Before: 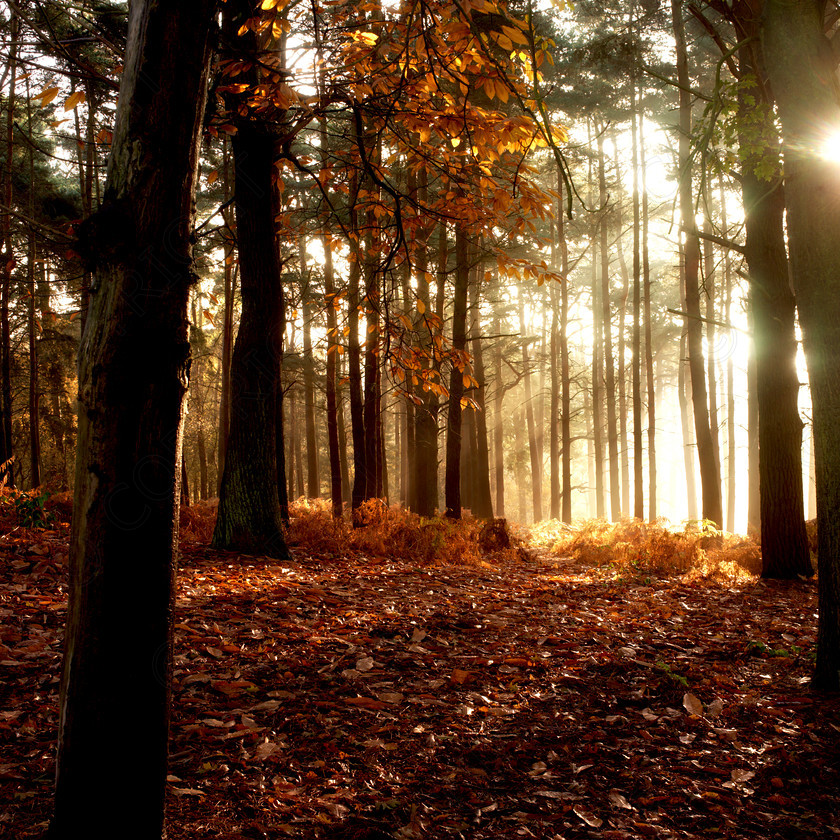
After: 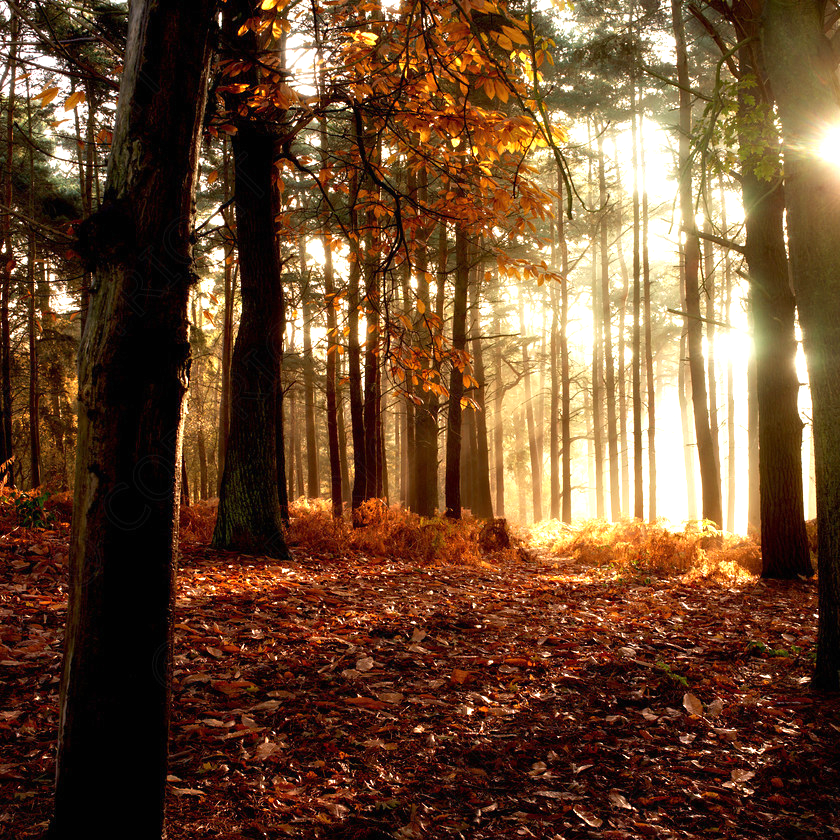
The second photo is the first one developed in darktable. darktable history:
exposure: black level correction 0, exposure 0.499 EV, compensate exposure bias true, compensate highlight preservation false
